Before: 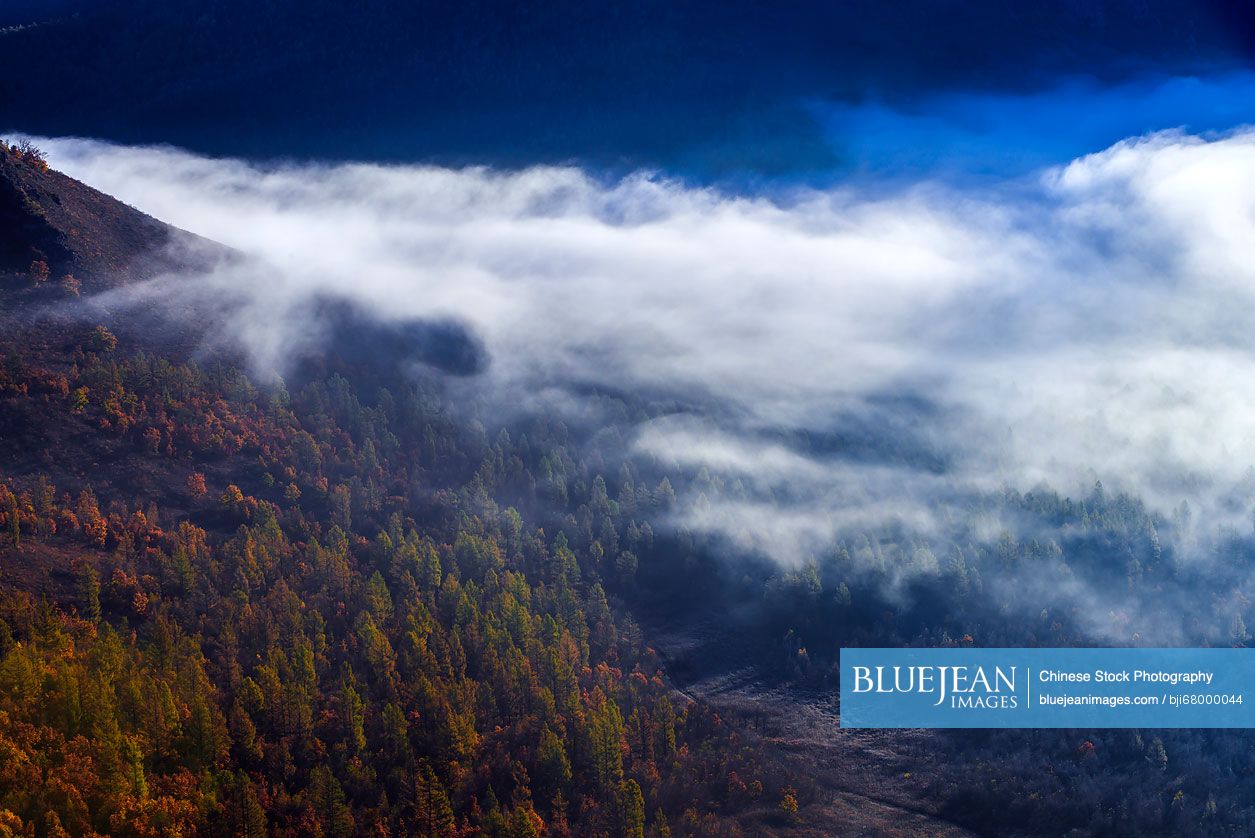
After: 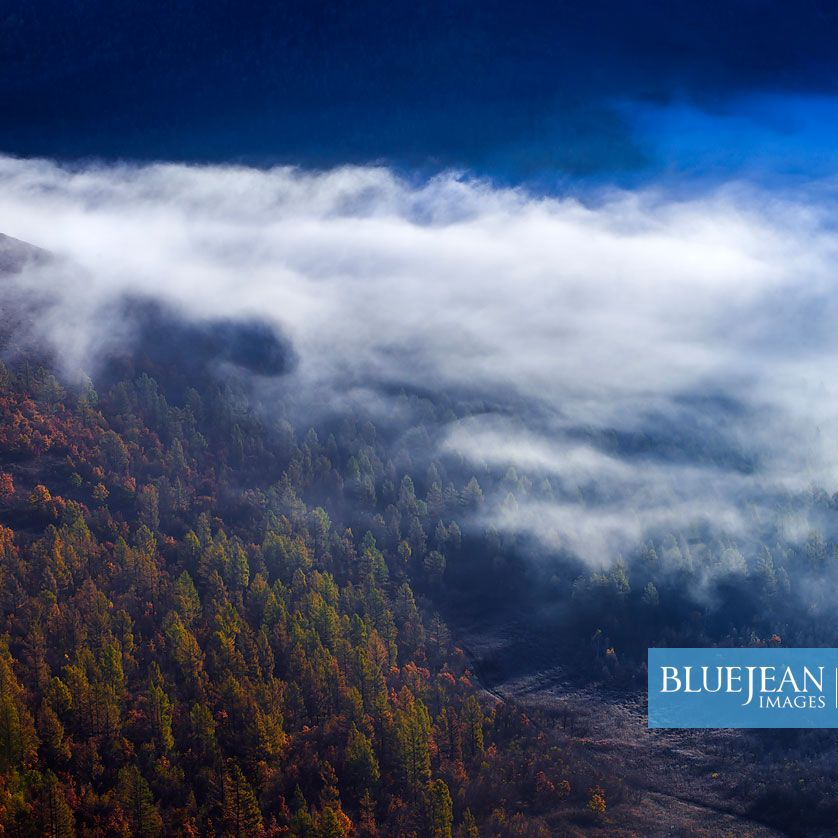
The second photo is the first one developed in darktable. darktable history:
crop and rotate: left 15.337%, right 17.819%
